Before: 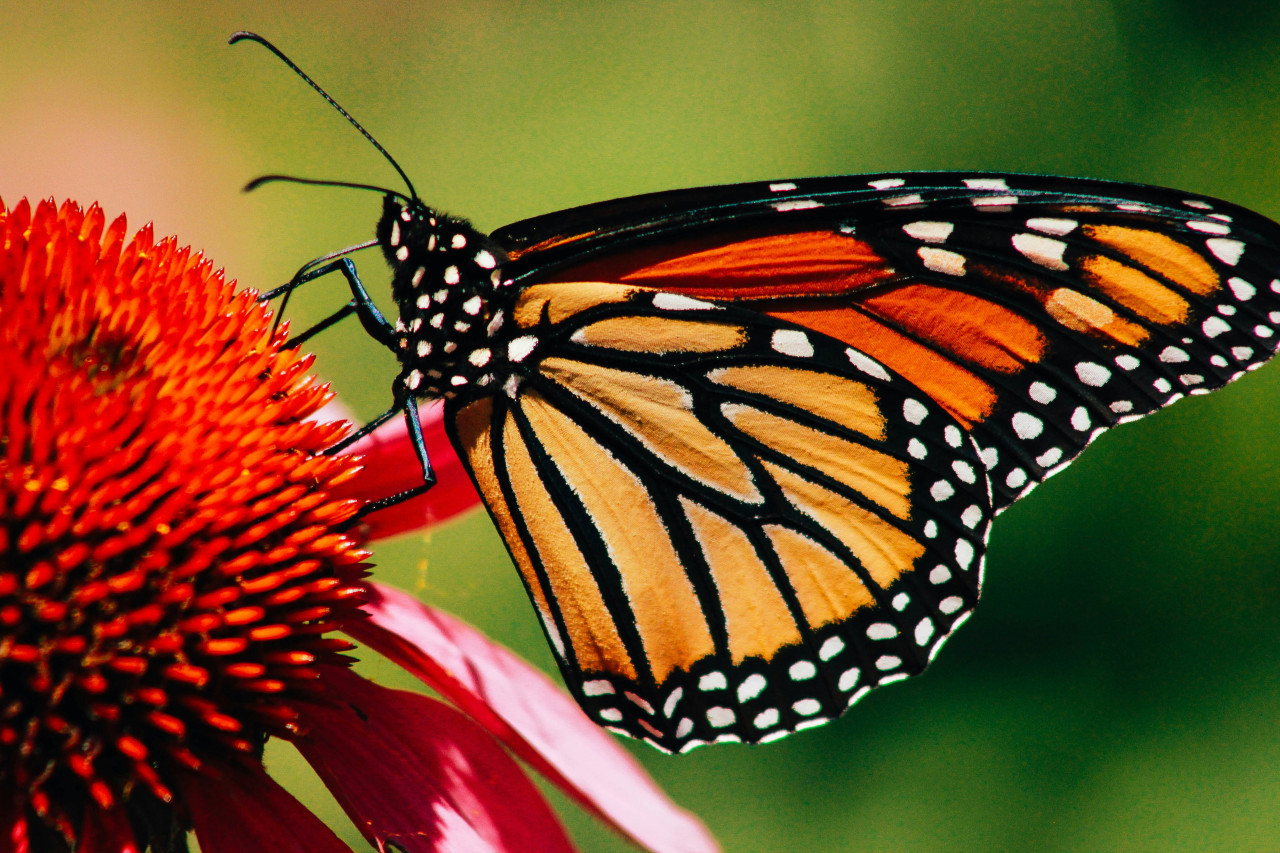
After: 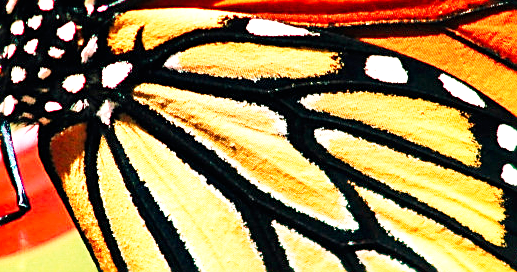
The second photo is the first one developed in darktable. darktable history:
exposure: black level correction 0, exposure 1 EV, compensate exposure bias true, compensate highlight preservation false
base curve: curves: ch0 [(0, 0) (0.005, 0.002) (0.15, 0.3) (0.4, 0.7) (0.75, 0.95) (1, 1)], preserve colors none
crop: left 31.751%, top 32.172%, right 27.8%, bottom 35.83%
sharpen: on, module defaults
